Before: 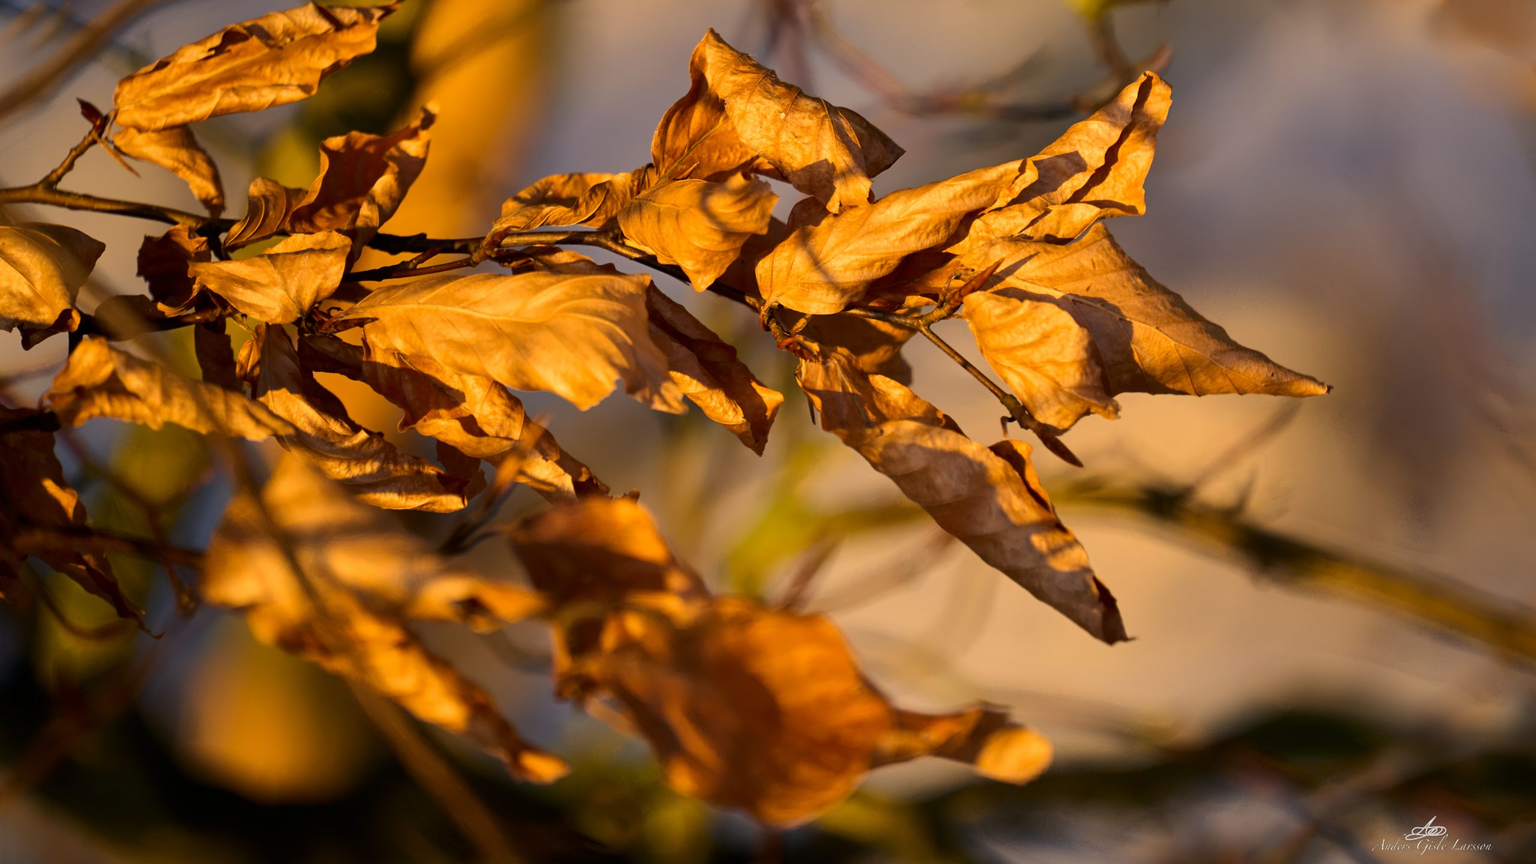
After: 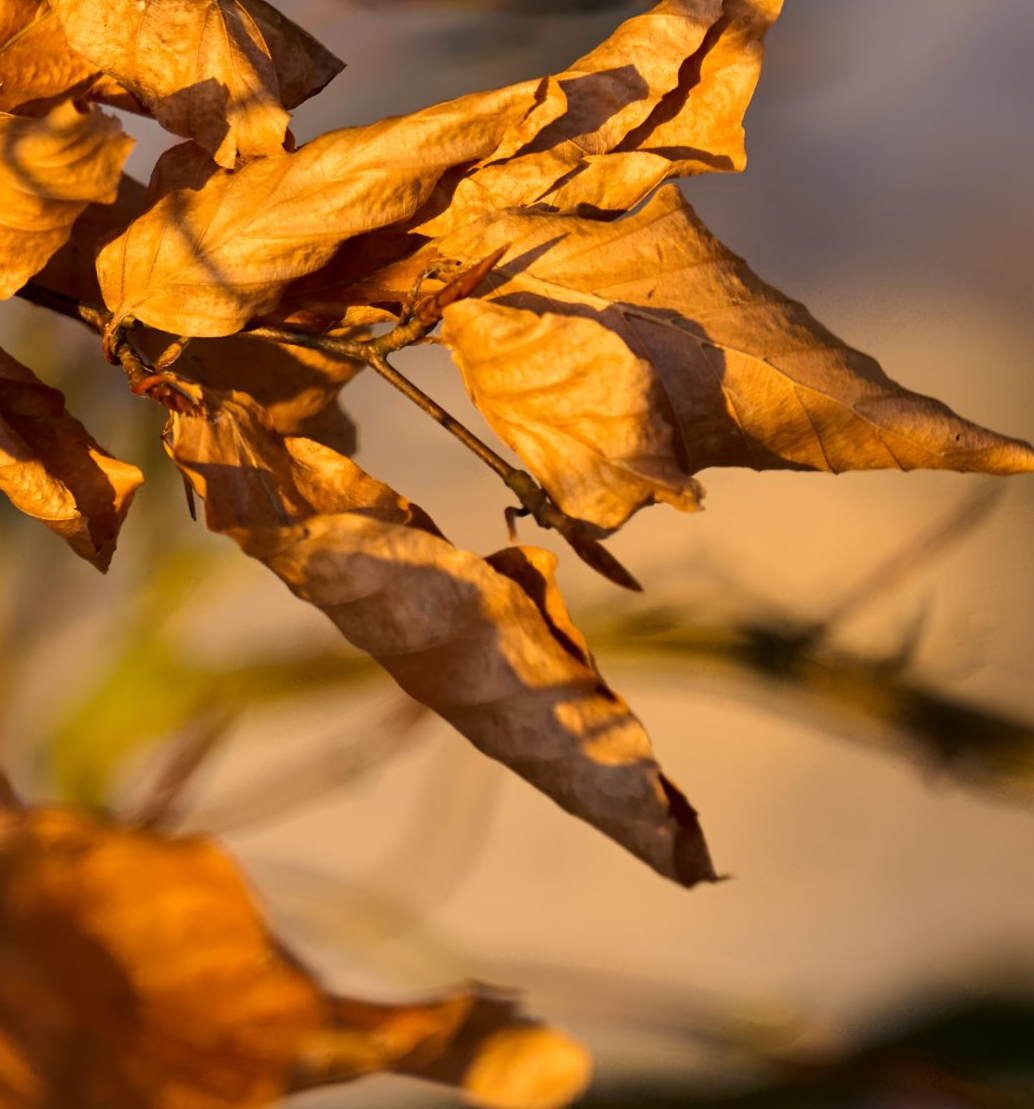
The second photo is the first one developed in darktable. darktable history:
crop: left 45.467%, top 13.039%, right 14.139%, bottom 9.941%
